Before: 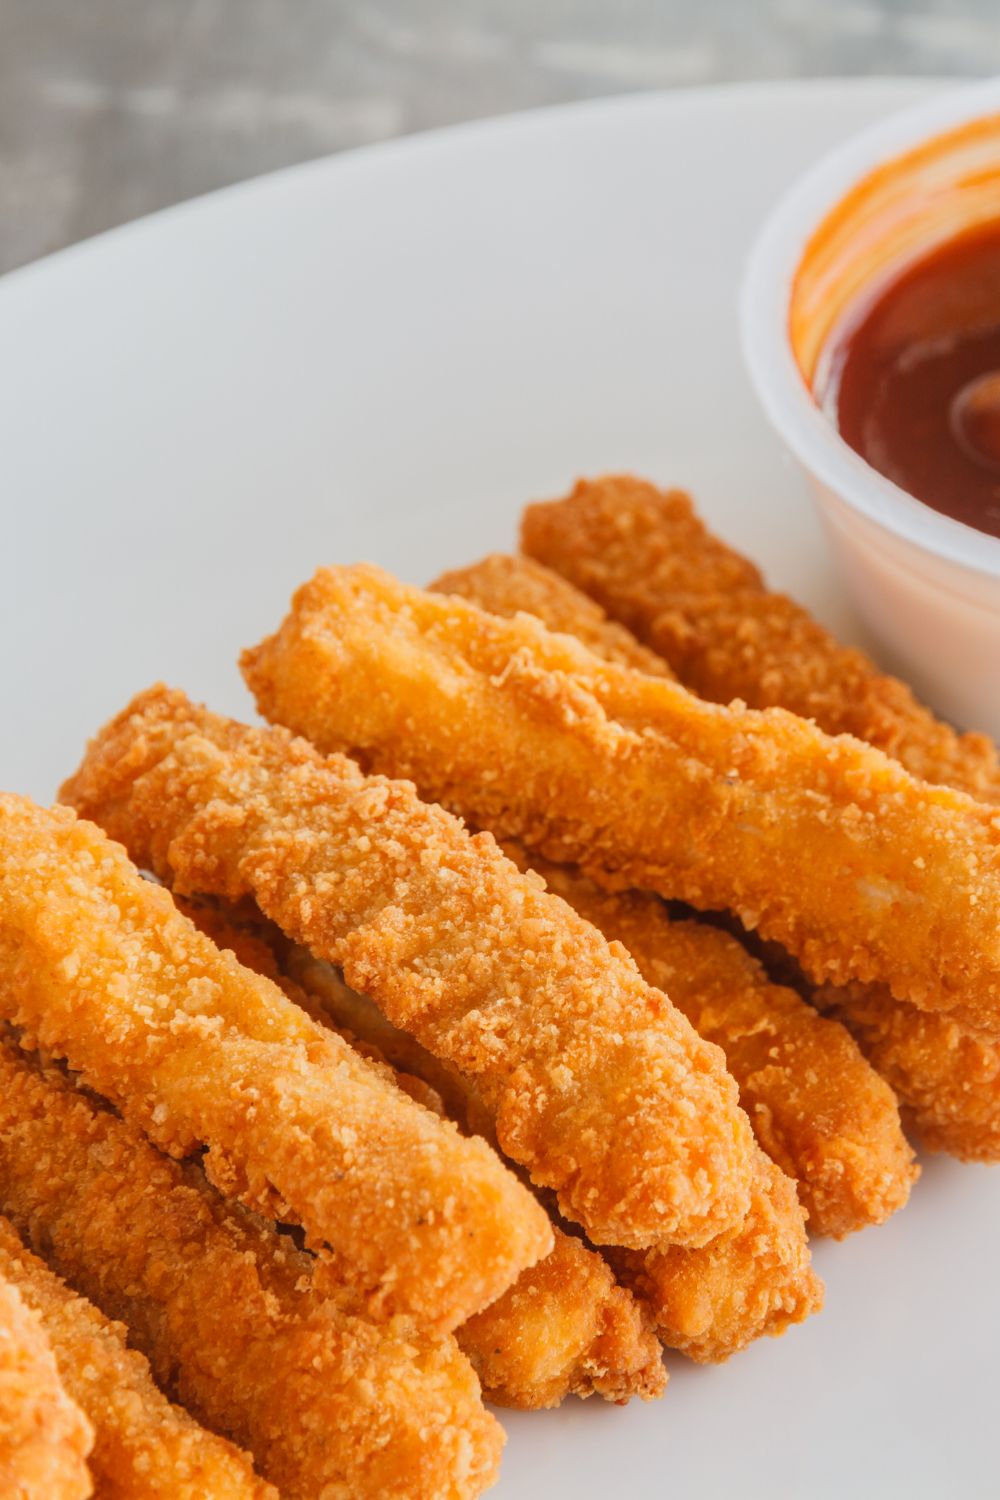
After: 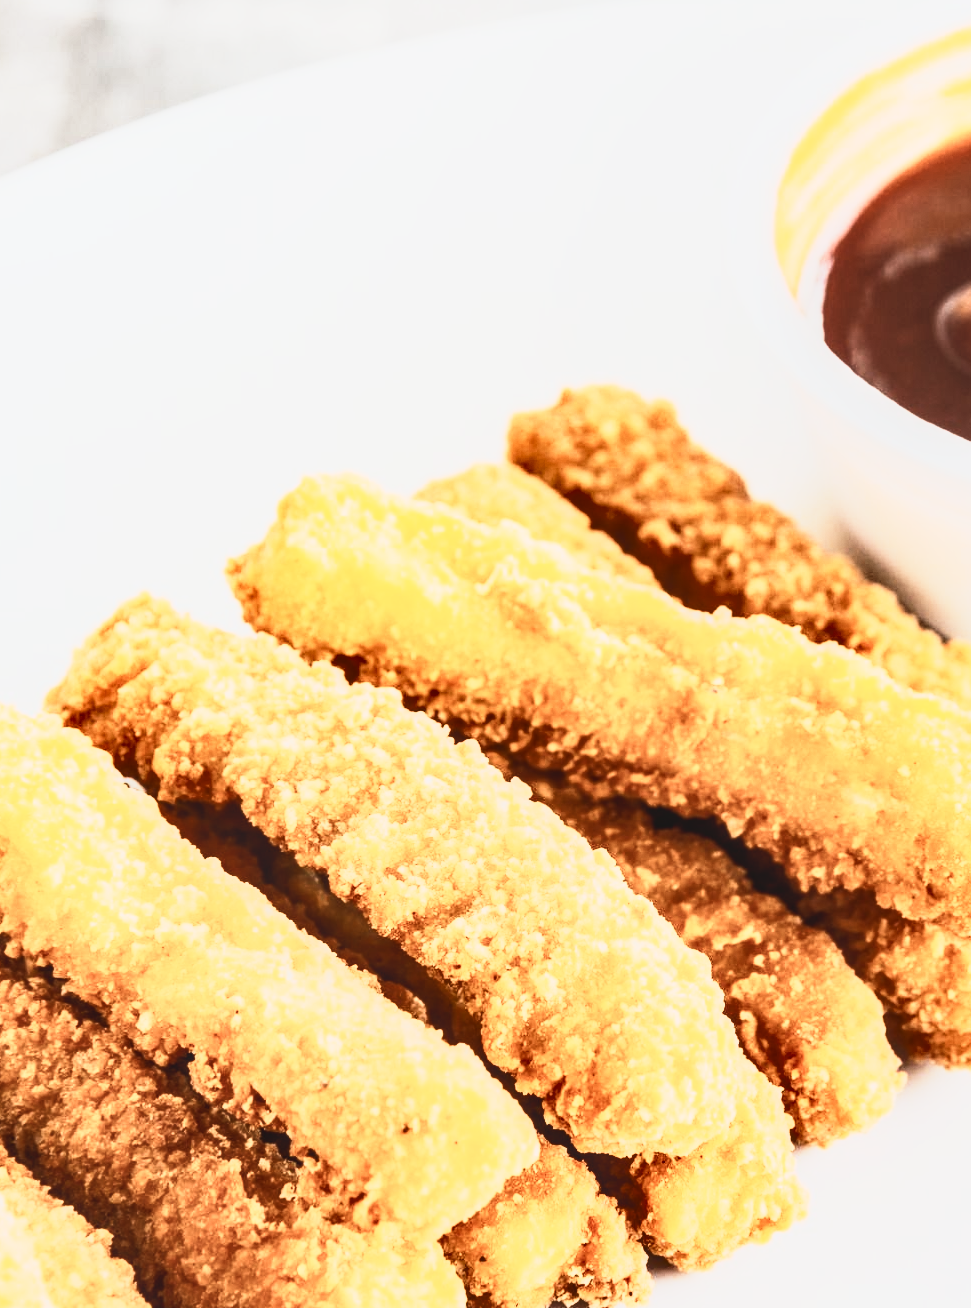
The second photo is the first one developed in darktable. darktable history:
crop: left 1.507%, top 6.147%, right 1.379%, bottom 6.637%
haze removal: strength -0.05
local contrast: detail 110%
contrast brightness saturation: contrast 0.57, brightness 0.57, saturation -0.34
tone equalizer: -8 EV -0.417 EV, -7 EV -0.389 EV, -6 EV -0.333 EV, -5 EV -0.222 EV, -3 EV 0.222 EV, -2 EV 0.333 EV, -1 EV 0.389 EV, +0 EV 0.417 EV, edges refinement/feathering 500, mask exposure compensation -1.57 EV, preserve details no
tone curve: curves: ch0 [(0, 0) (0.003, 0.023) (0.011, 0.024) (0.025, 0.028) (0.044, 0.035) (0.069, 0.043) (0.1, 0.052) (0.136, 0.063) (0.177, 0.094) (0.224, 0.145) (0.277, 0.209) (0.335, 0.281) (0.399, 0.364) (0.468, 0.453) (0.543, 0.553) (0.623, 0.66) (0.709, 0.767) (0.801, 0.88) (0.898, 0.968) (1, 1)], preserve colors none
shadows and highlights: shadows 43.71, white point adjustment -1.46, soften with gaussian
